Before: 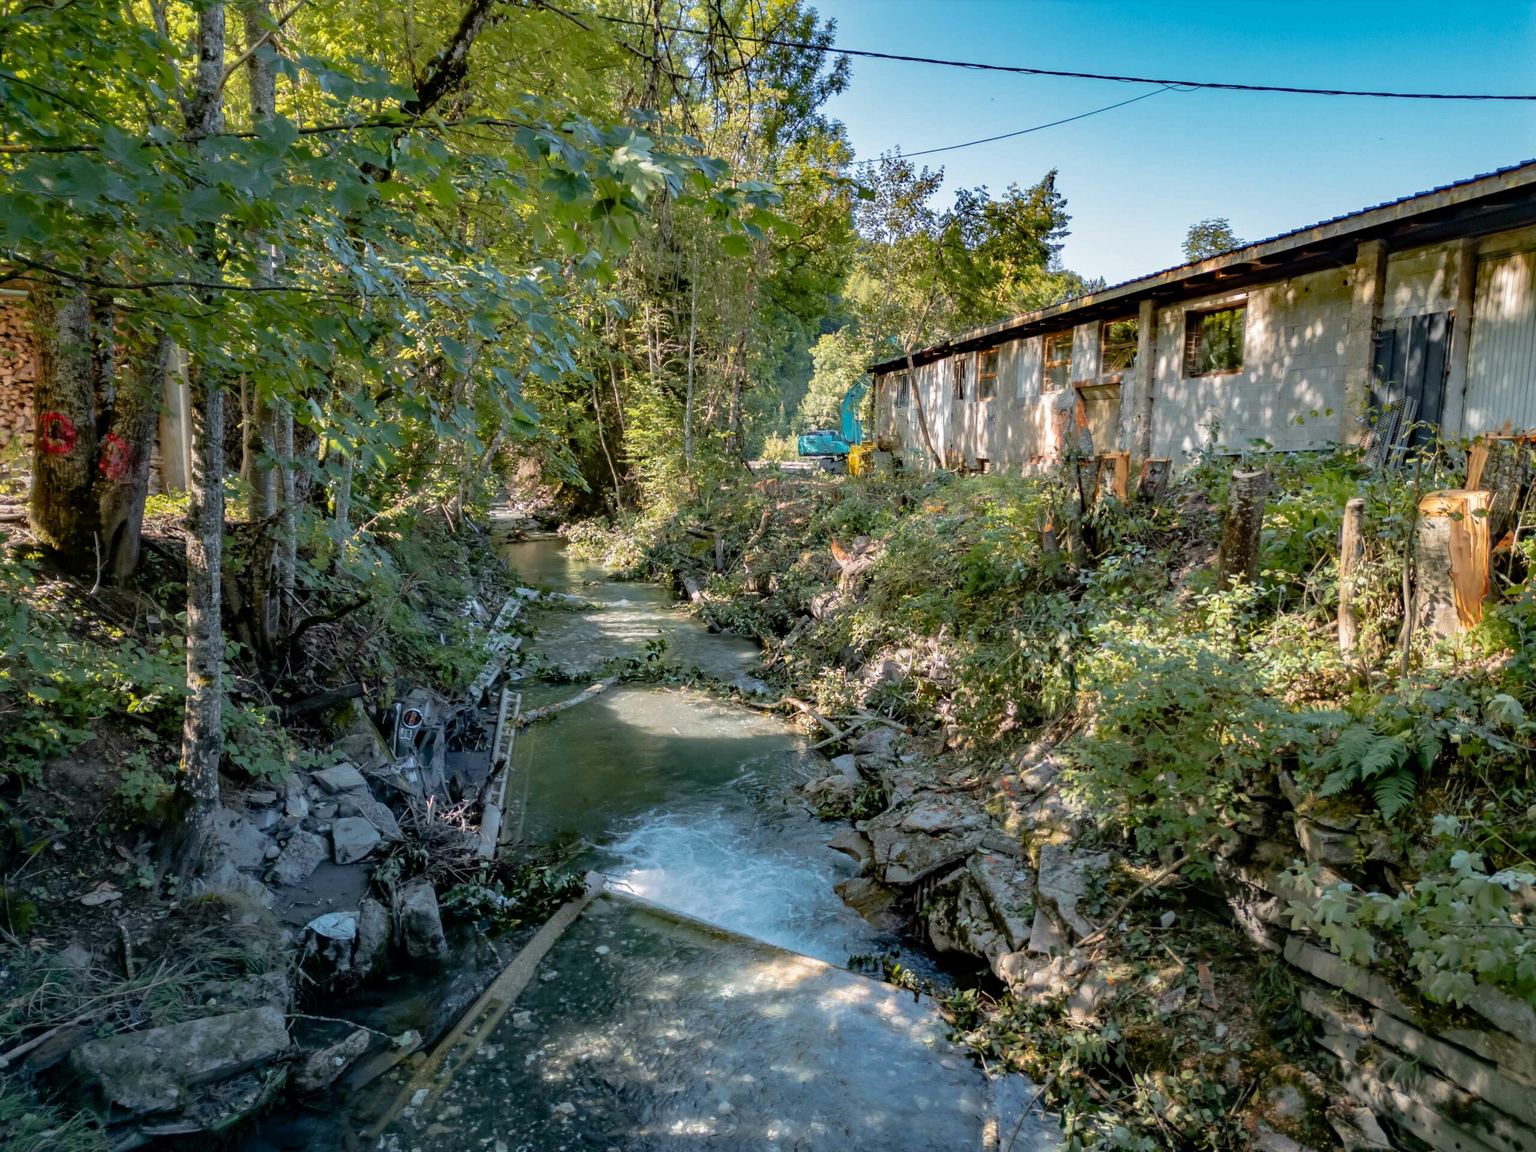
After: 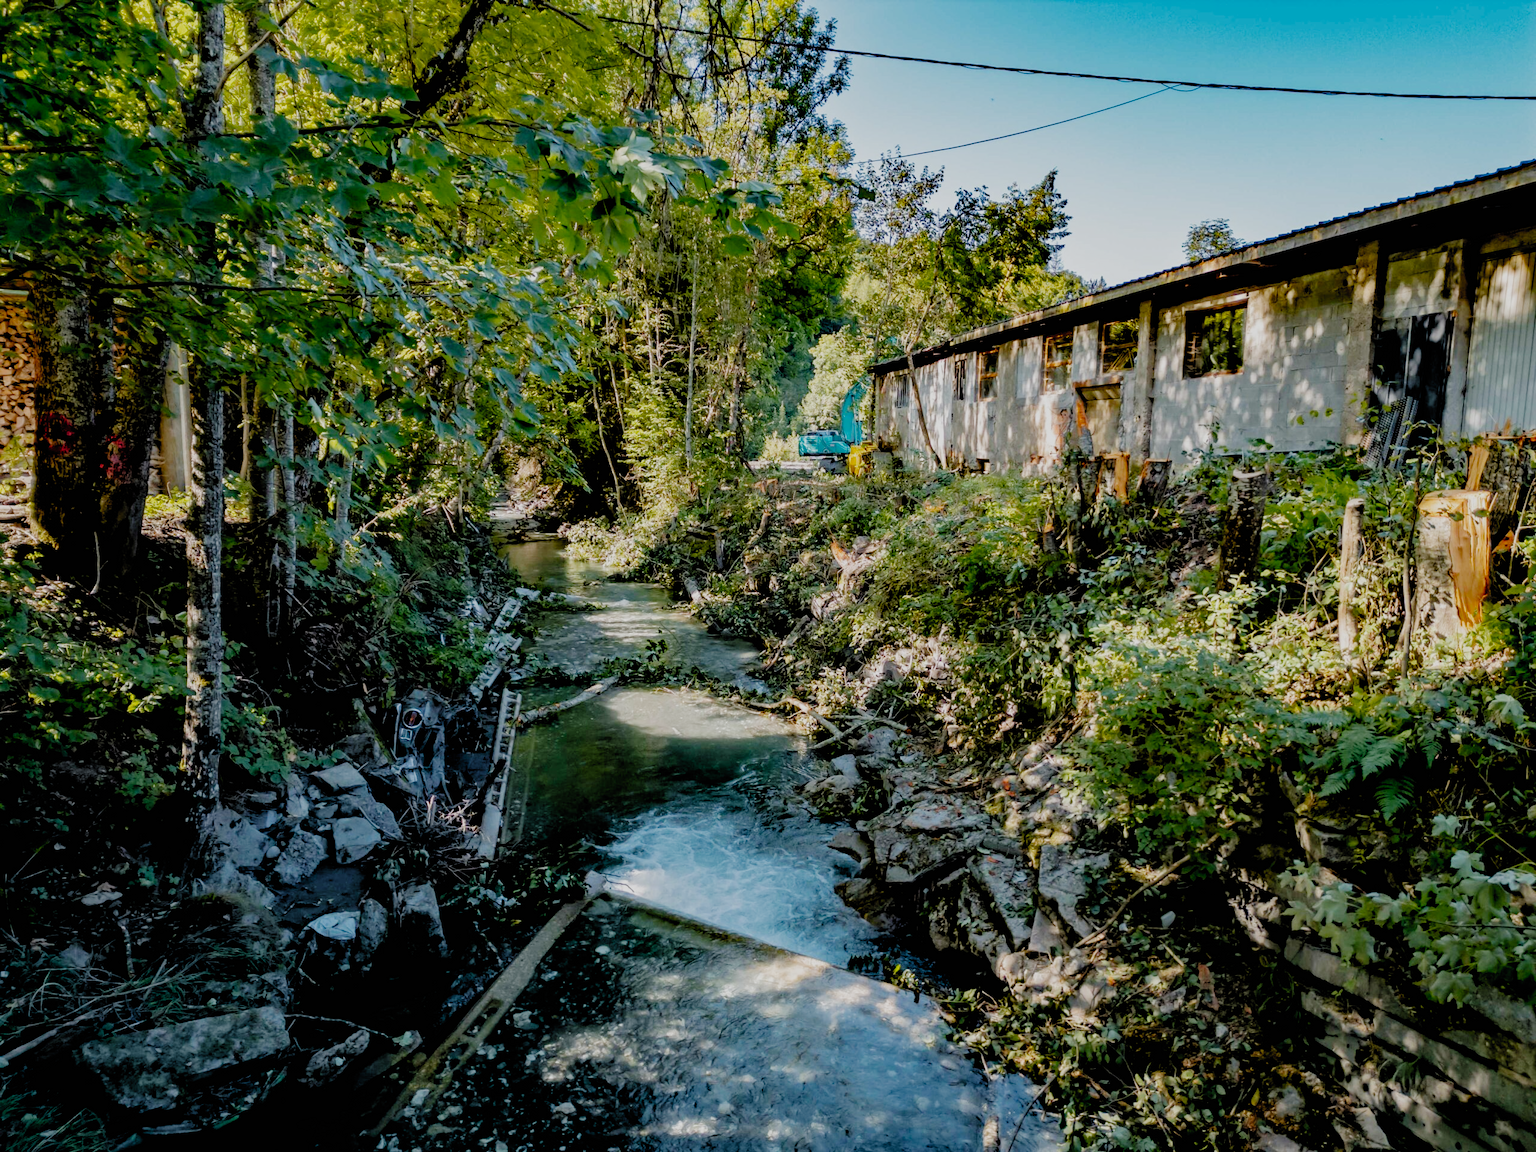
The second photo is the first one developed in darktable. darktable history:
filmic rgb: black relative exposure -2.85 EV, white relative exposure 4.56 EV, hardness 1.77, contrast 1.25, preserve chrominance no, color science v5 (2021)
